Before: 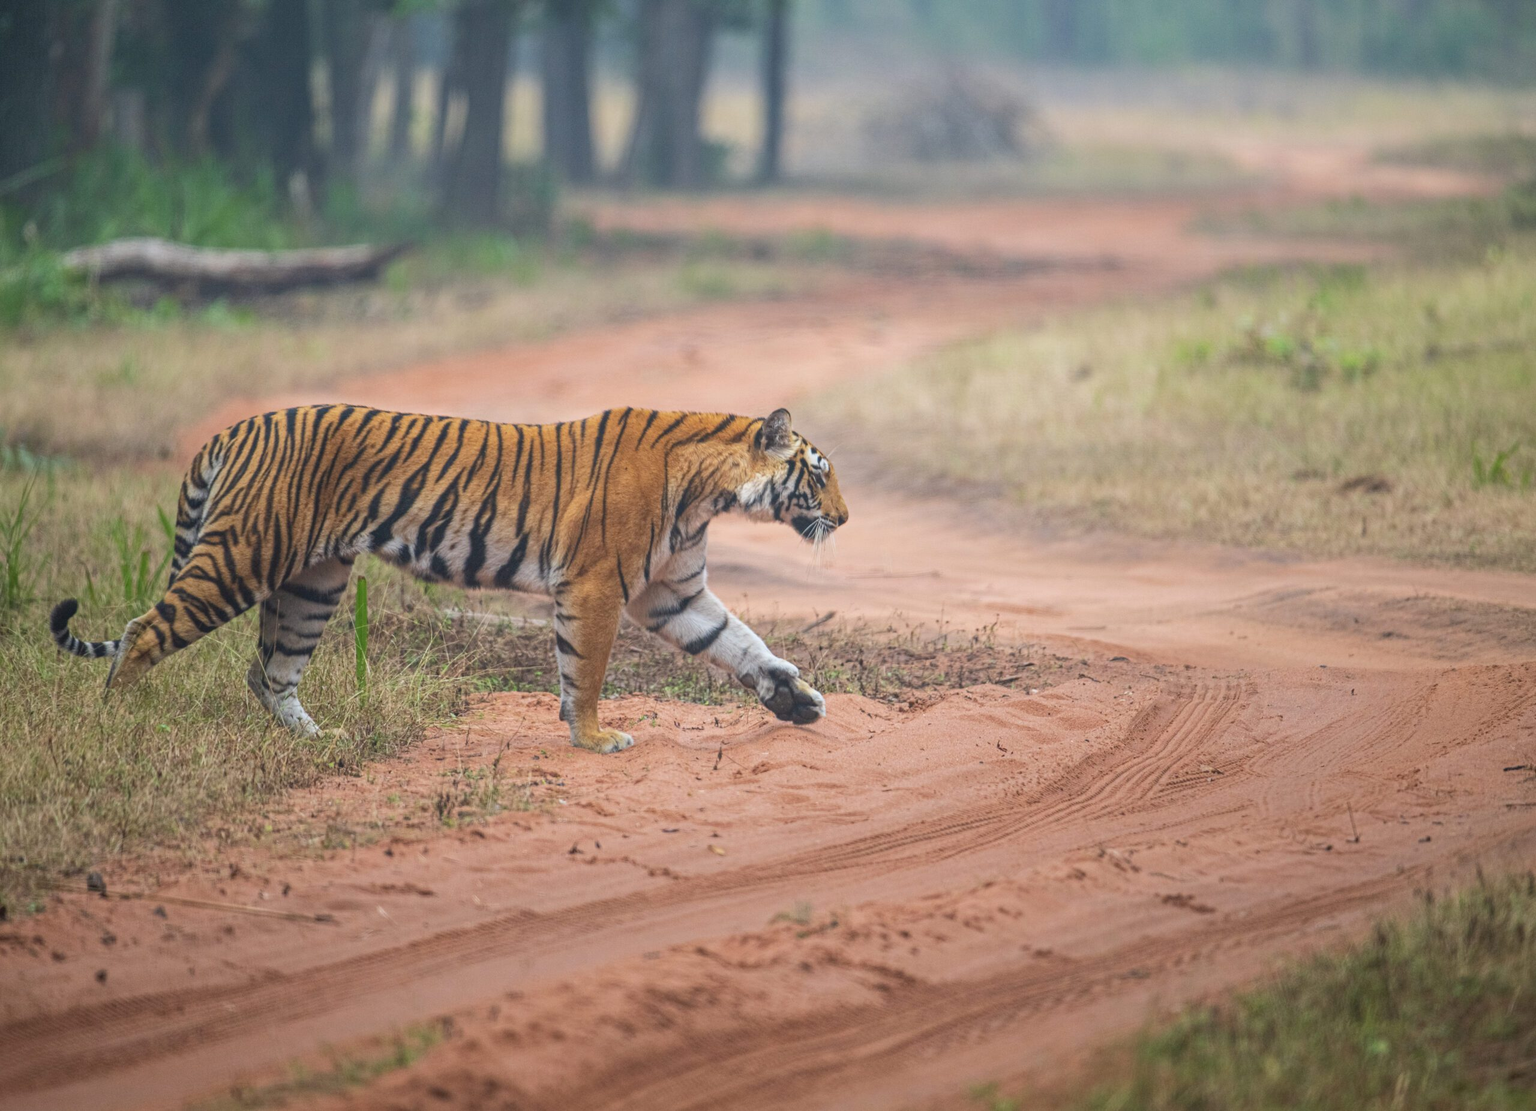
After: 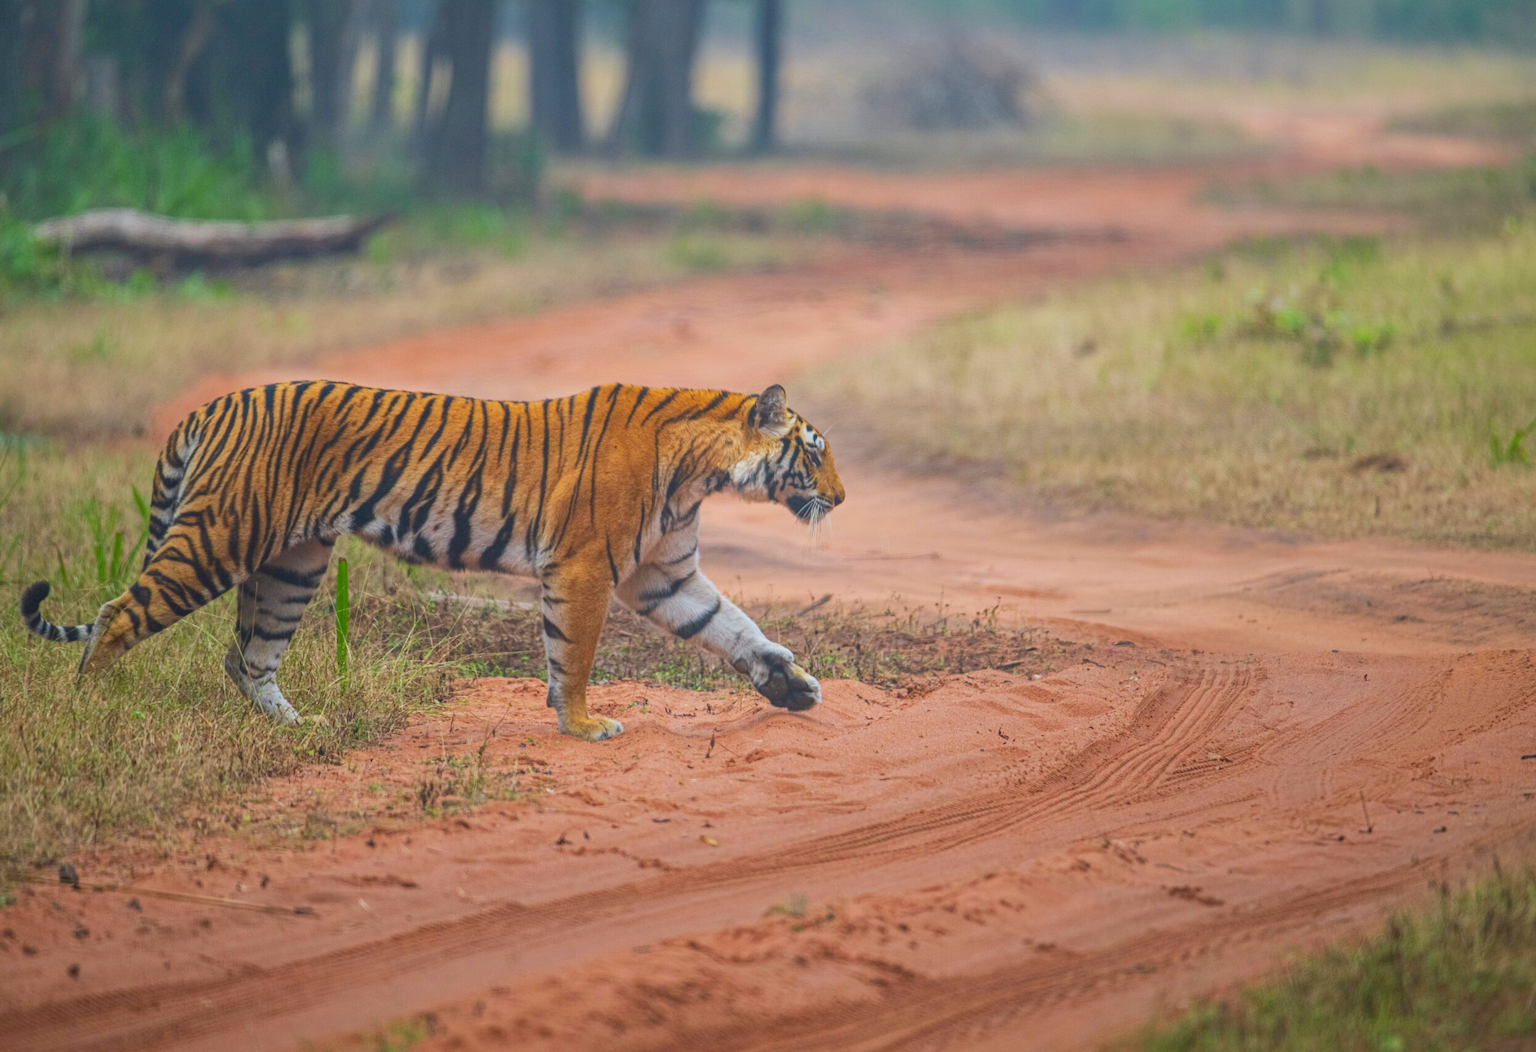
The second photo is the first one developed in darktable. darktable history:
bloom: size 40%
shadows and highlights: on, module defaults
crop: left 1.964%, top 3.251%, right 1.122%, bottom 4.933%
exposure: exposure -0.153 EV, compensate highlight preservation false
color zones: curves: ch0 [(0, 0.613) (0.01, 0.613) (0.245, 0.448) (0.498, 0.529) (0.642, 0.665) (0.879, 0.777) (0.99, 0.613)]; ch1 [(0, 0) (0.143, 0) (0.286, 0) (0.429, 0) (0.571, 0) (0.714, 0) (0.857, 0)], mix -138.01%
